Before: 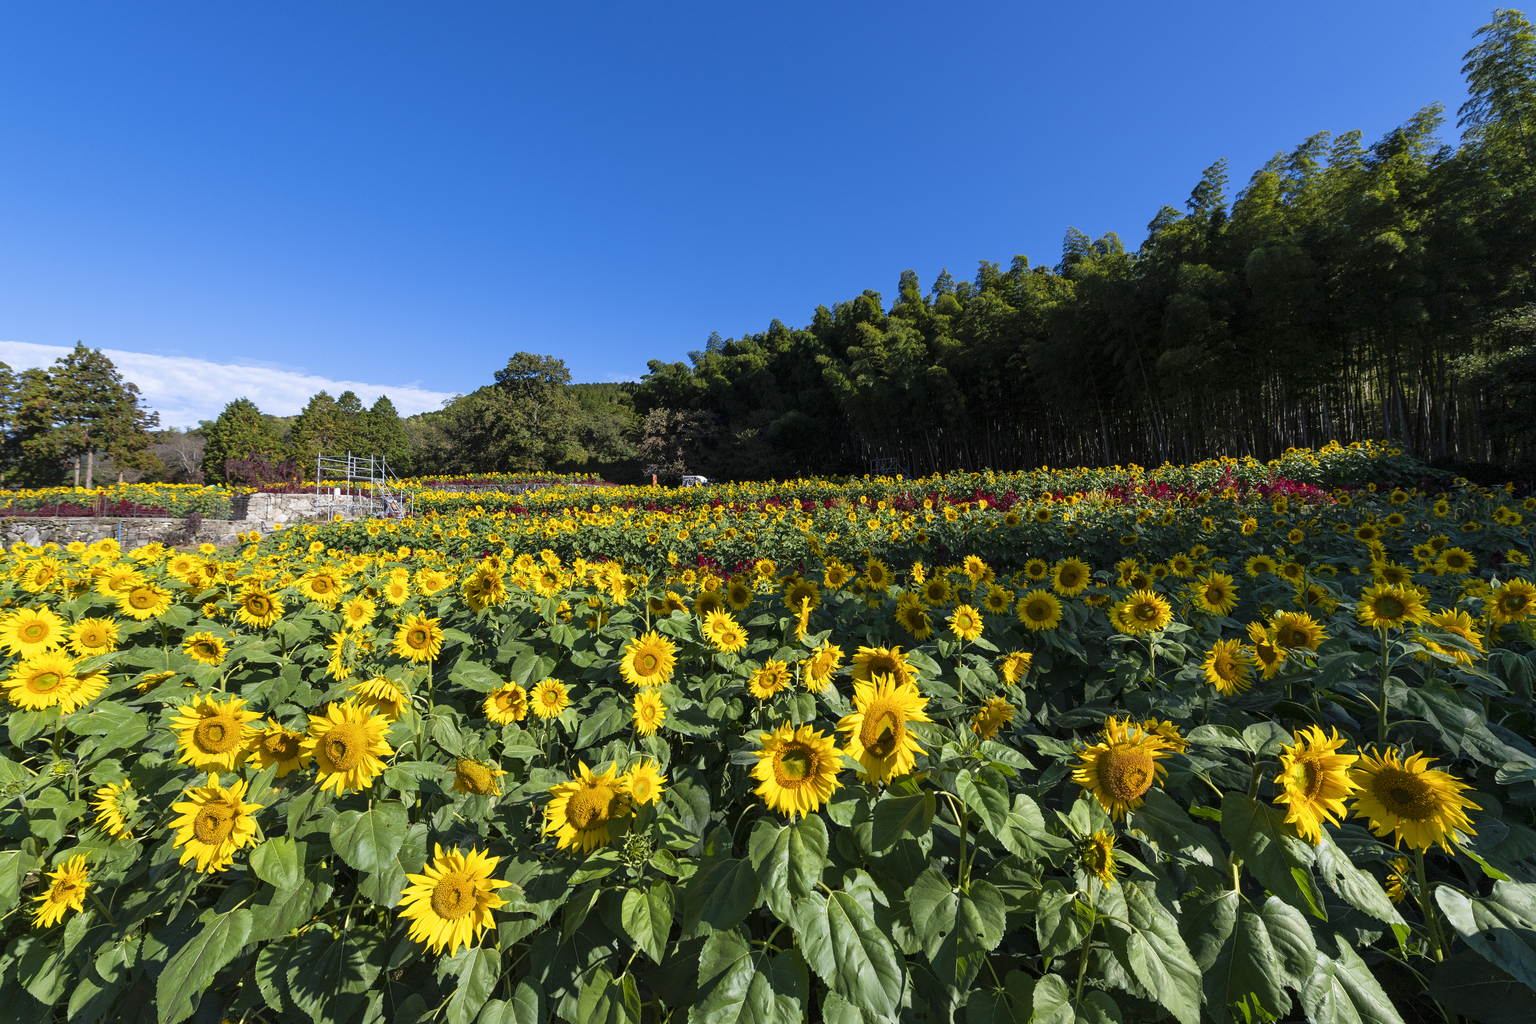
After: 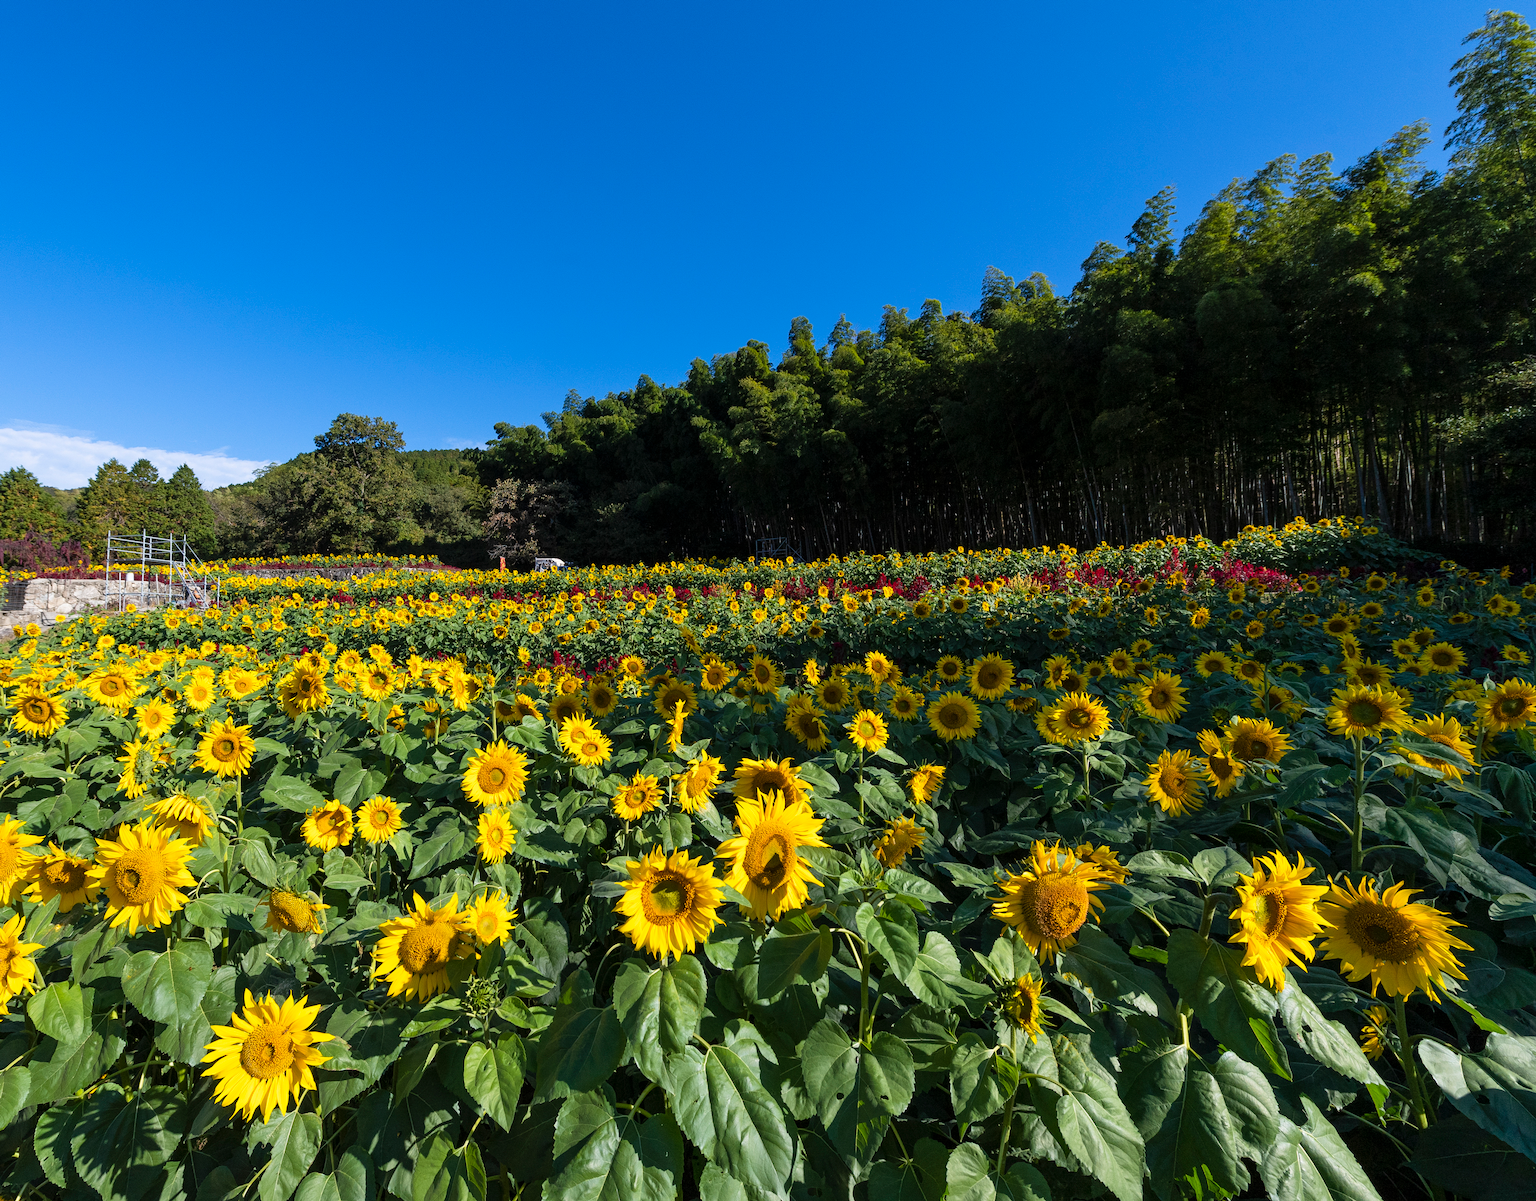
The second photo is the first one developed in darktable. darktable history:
exposure: compensate highlight preservation false
crop and rotate: left 14.756%
